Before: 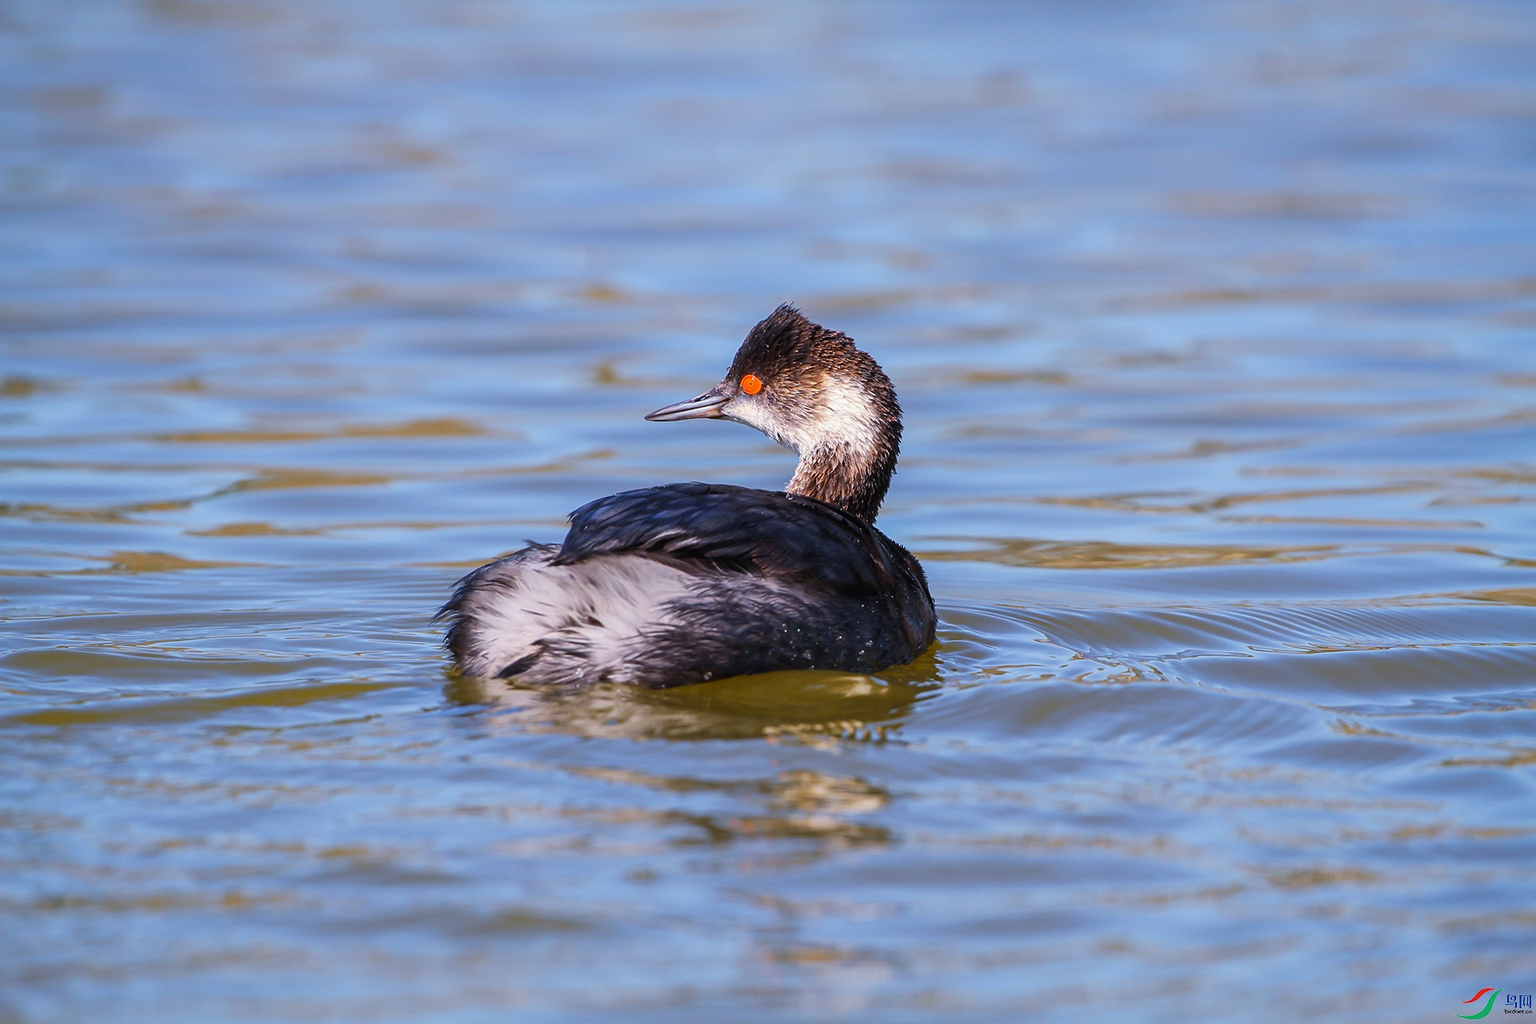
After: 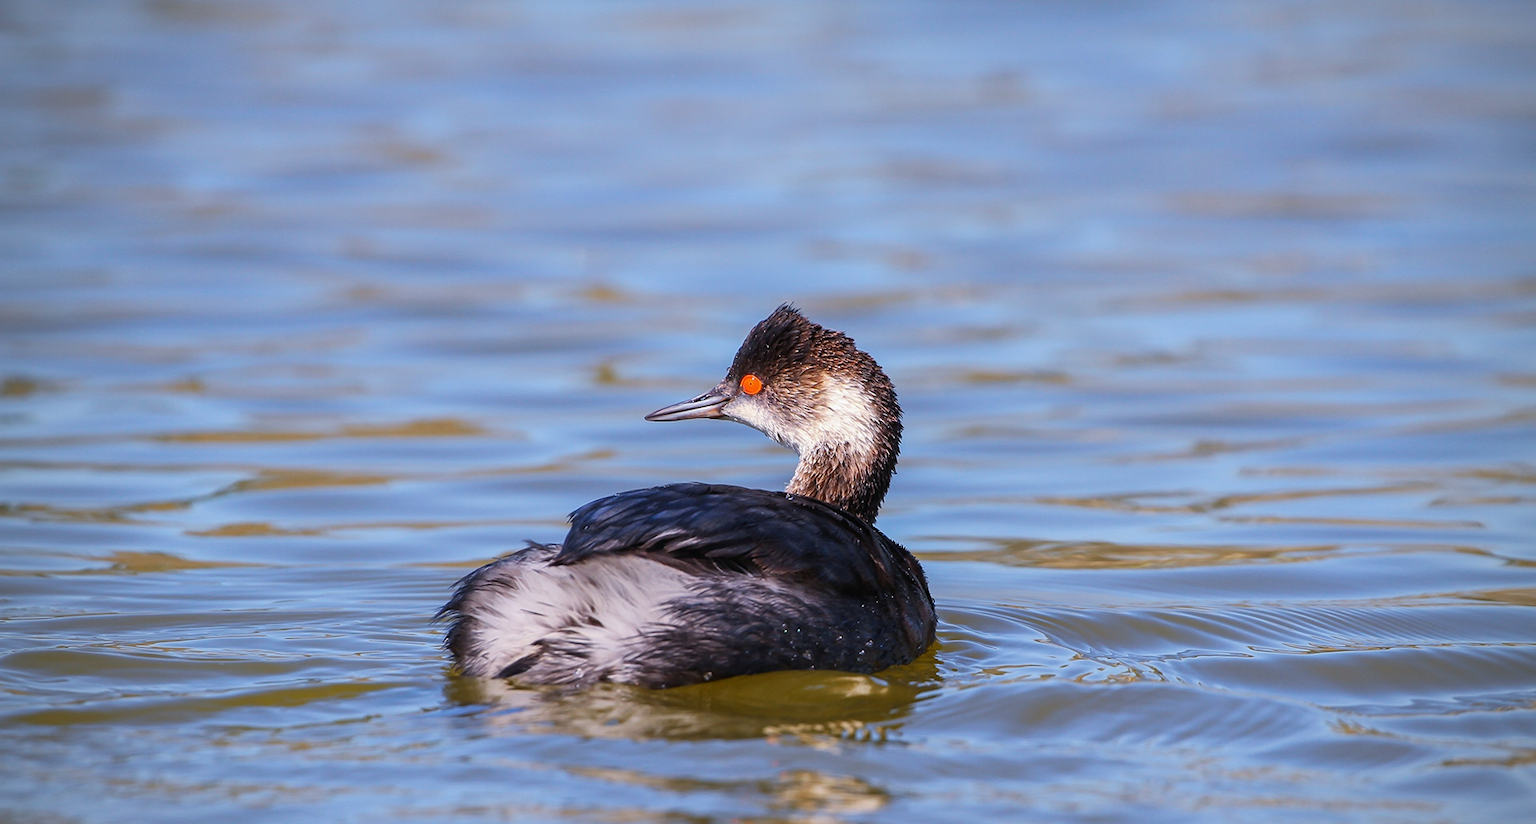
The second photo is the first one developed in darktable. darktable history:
crop: bottom 19.528%
vignetting: fall-off radius 61.14%, unbound false
